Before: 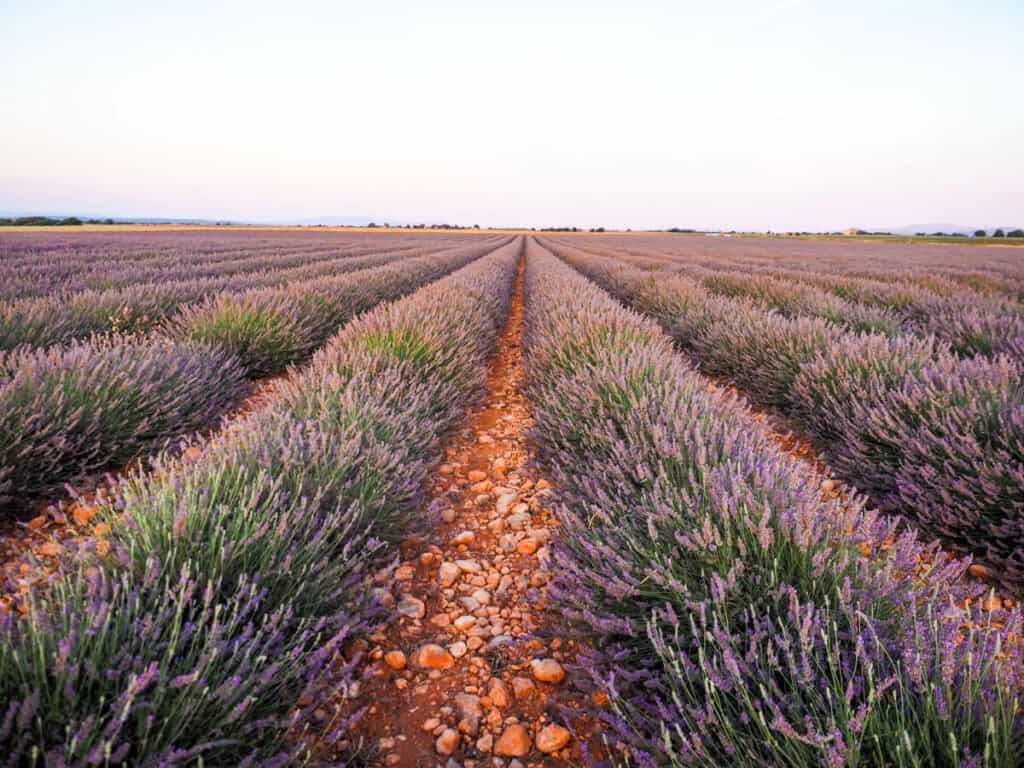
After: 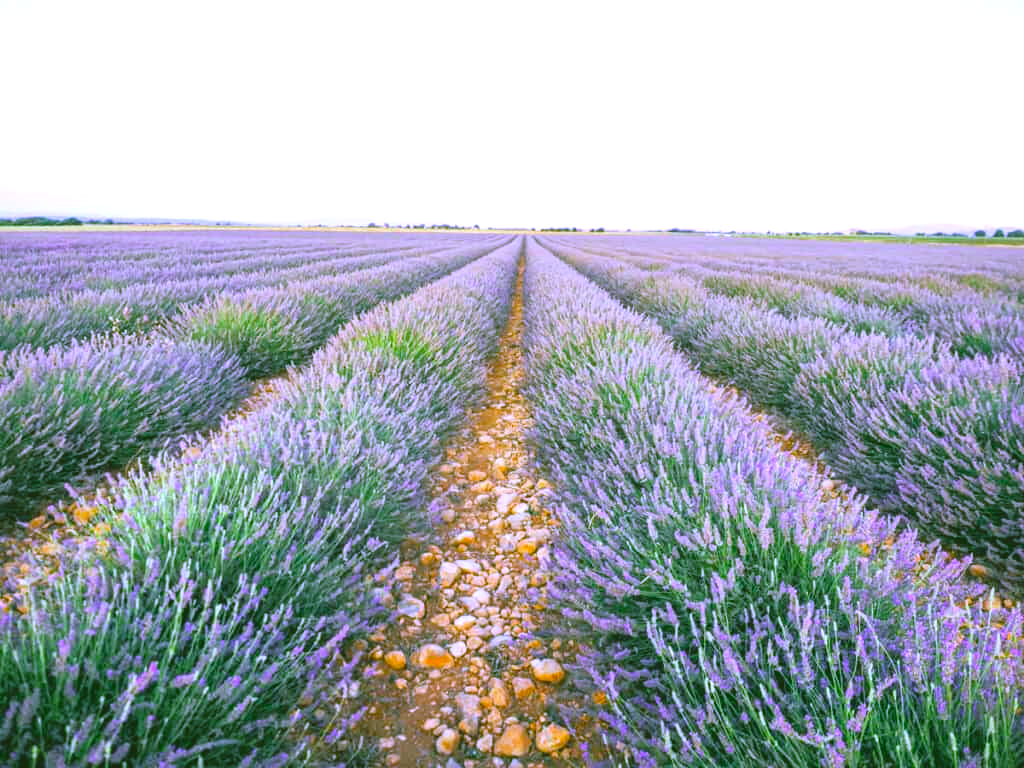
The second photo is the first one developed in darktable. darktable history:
exposure: black level correction -0.005, exposure 0.622 EV, compensate highlight preservation false
color balance rgb: shadows lift › chroma 11.71%, shadows lift › hue 133.46°, power › chroma 2.15%, power › hue 166.83°, highlights gain › chroma 4%, highlights gain › hue 200.2°, perceptual saturation grading › global saturation 18.05%
color correction: highlights a* 17.94, highlights b* 35.39, shadows a* 1.48, shadows b* 6.42, saturation 1.01
white balance: red 0.766, blue 1.537
contrast brightness saturation: brightness 0.15
